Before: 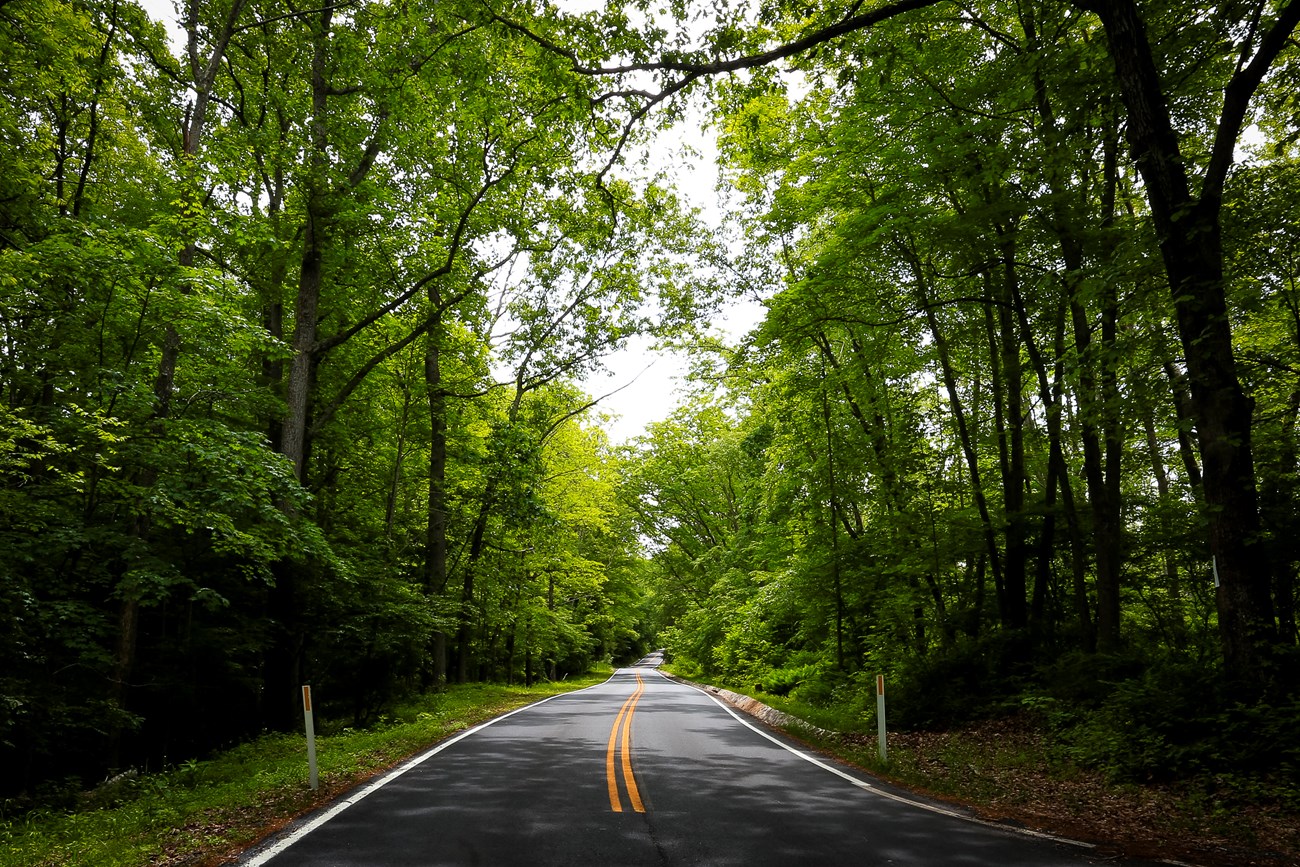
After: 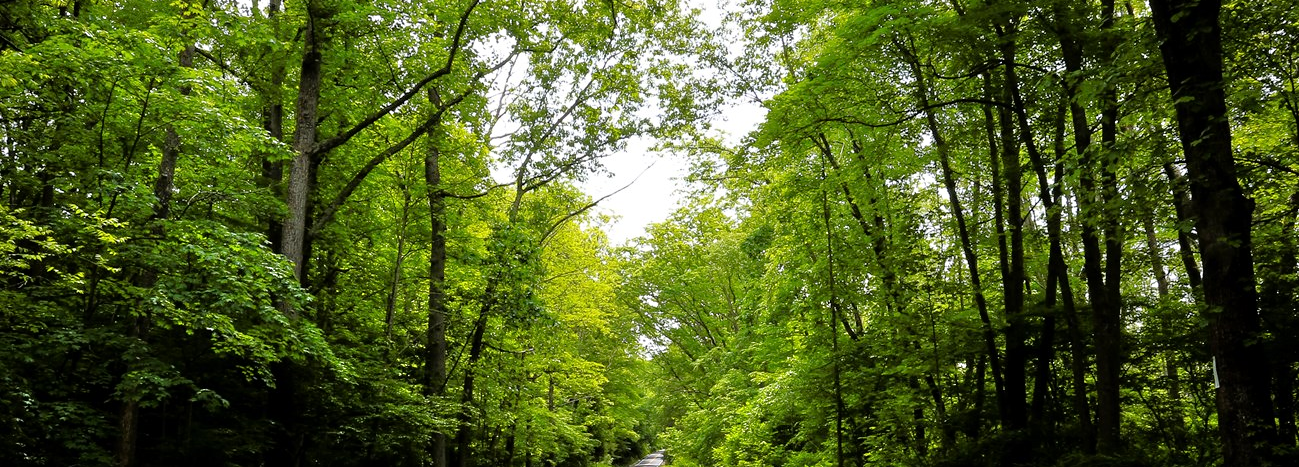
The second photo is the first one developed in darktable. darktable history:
crop and rotate: top 23.05%, bottom 23.008%
tone equalizer: -7 EV 0.142 EV, -6 EV 0.599 EV, -5 EV 1.15 EV, -4 EV 1.3 EV, -3 EV 1.14 EV, -2 EV 0.6 EV, -1 EV 0.158 EV
